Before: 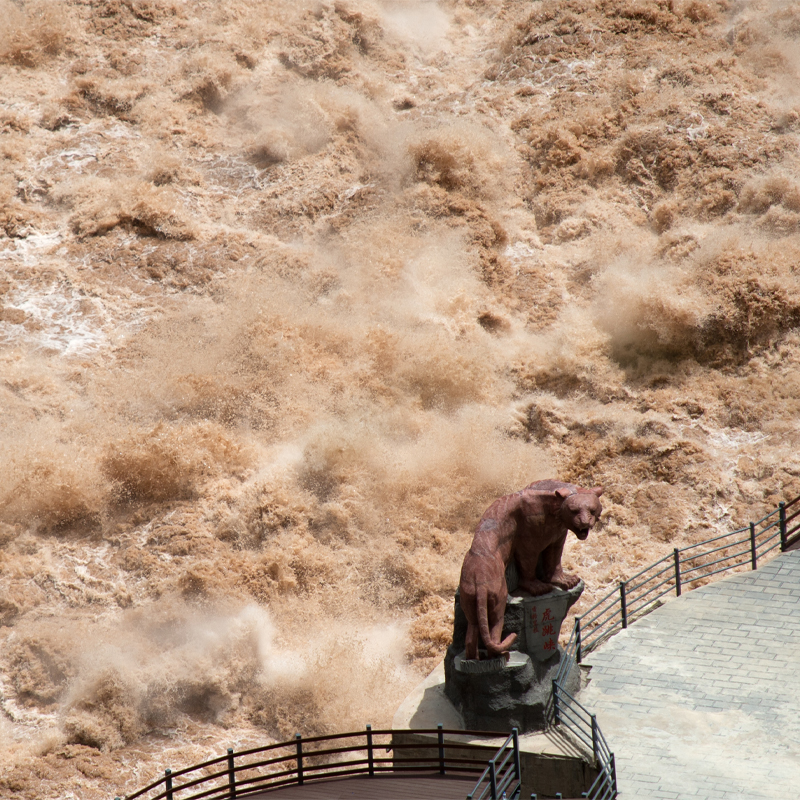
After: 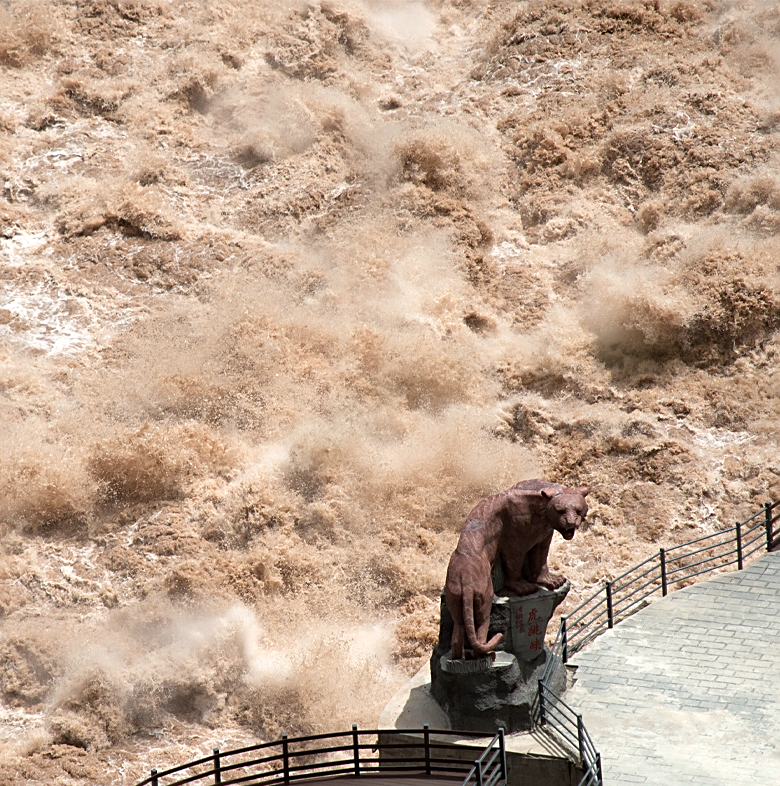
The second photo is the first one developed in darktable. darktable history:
crop and rotate: left 1.774%, right 0.7%, bottom 1.678%
color correction: highlights b* 0.039, saturation 0.868
contrast brightness saturation: saturation -0.044
base curve: curves: ch0 [(0, 0) (0.472, 0.455) (1, 1)], preserve colors none
sharpen: on, module defaults
exposure: exposure 0.203 EV, compensate exposure bias true, compensate highlight preservation false
